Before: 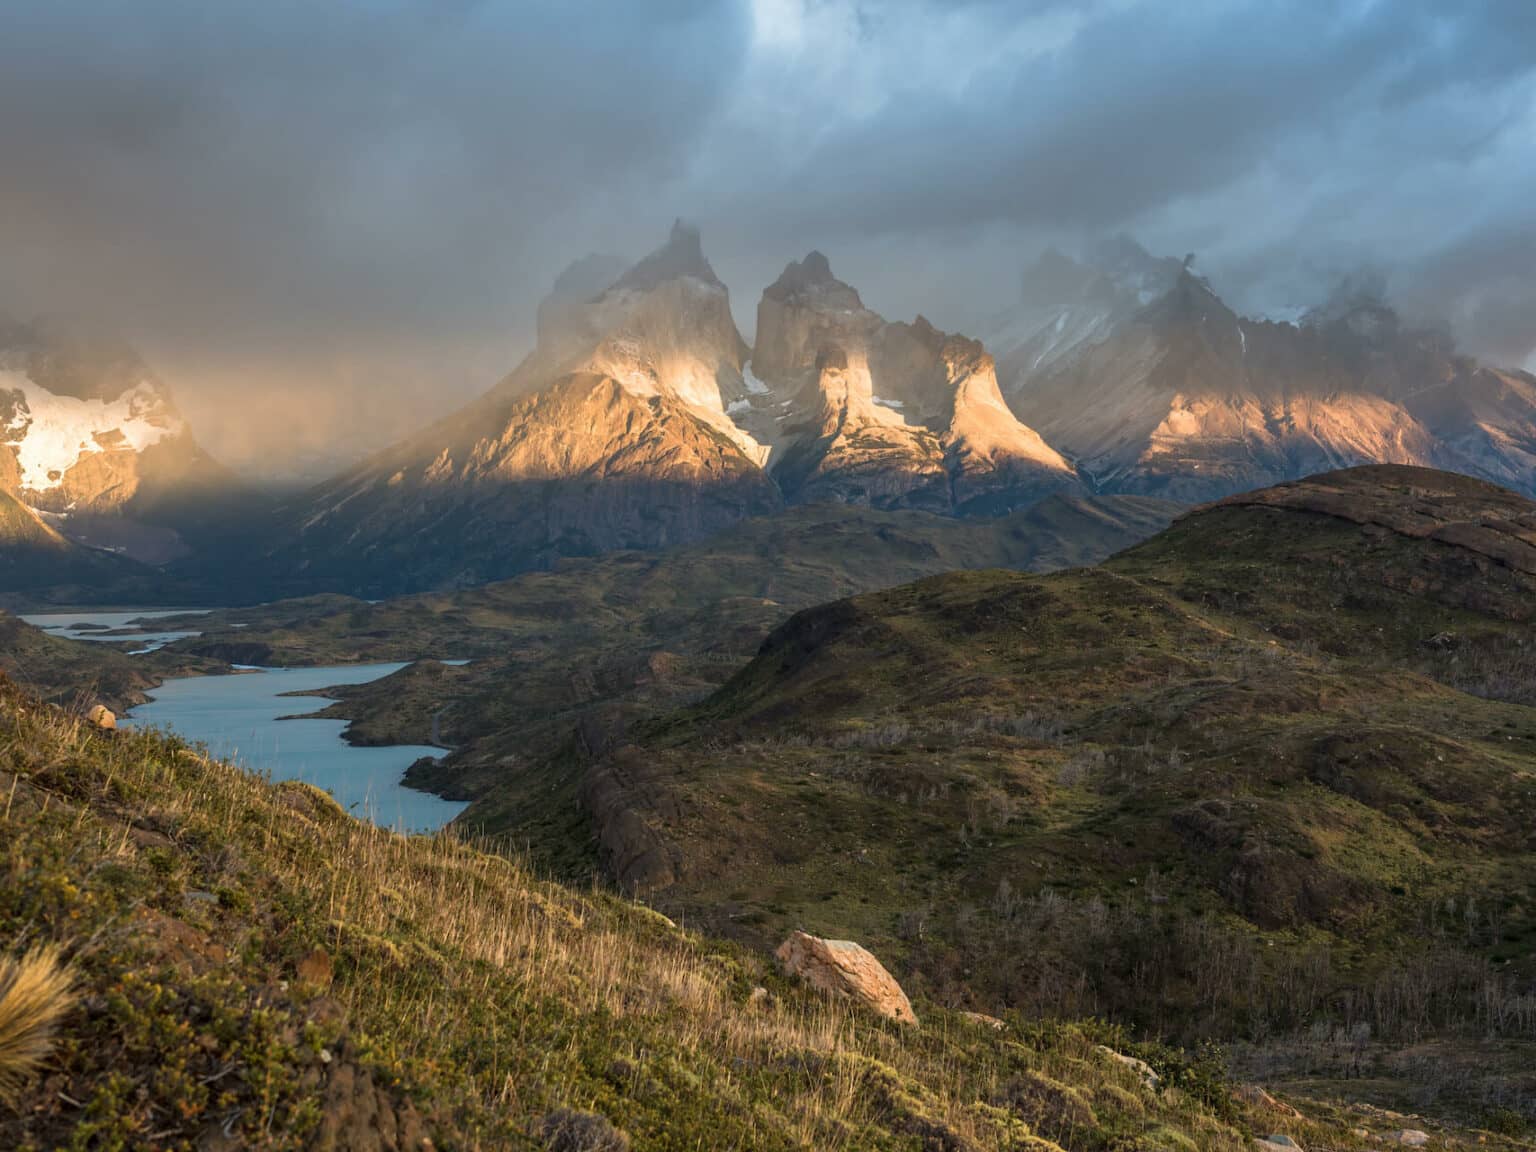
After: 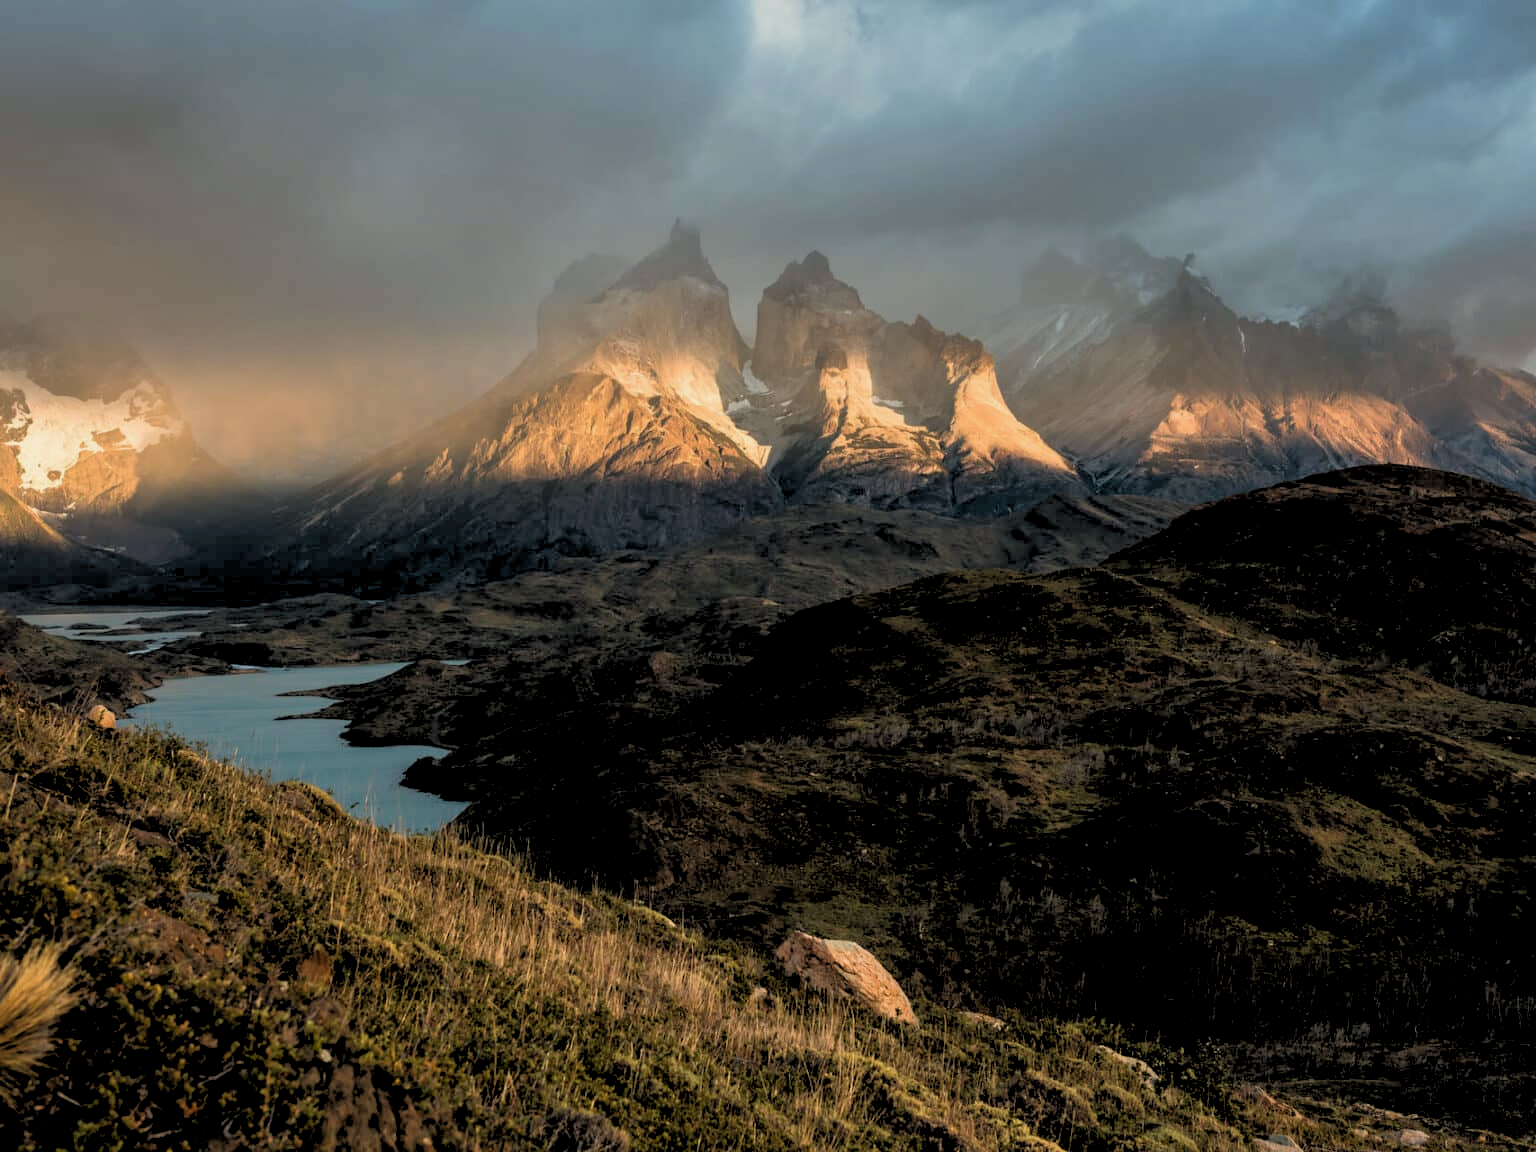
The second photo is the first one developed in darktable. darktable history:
rgb levels: levels [[0.029, 0.461, 0.922], [0, 0.5, 1], [0, 0.5, 1]]
exposure: exposure -0.36 EV, compensate highlight preservation false
white balance: red 1.045, blue 0.932
